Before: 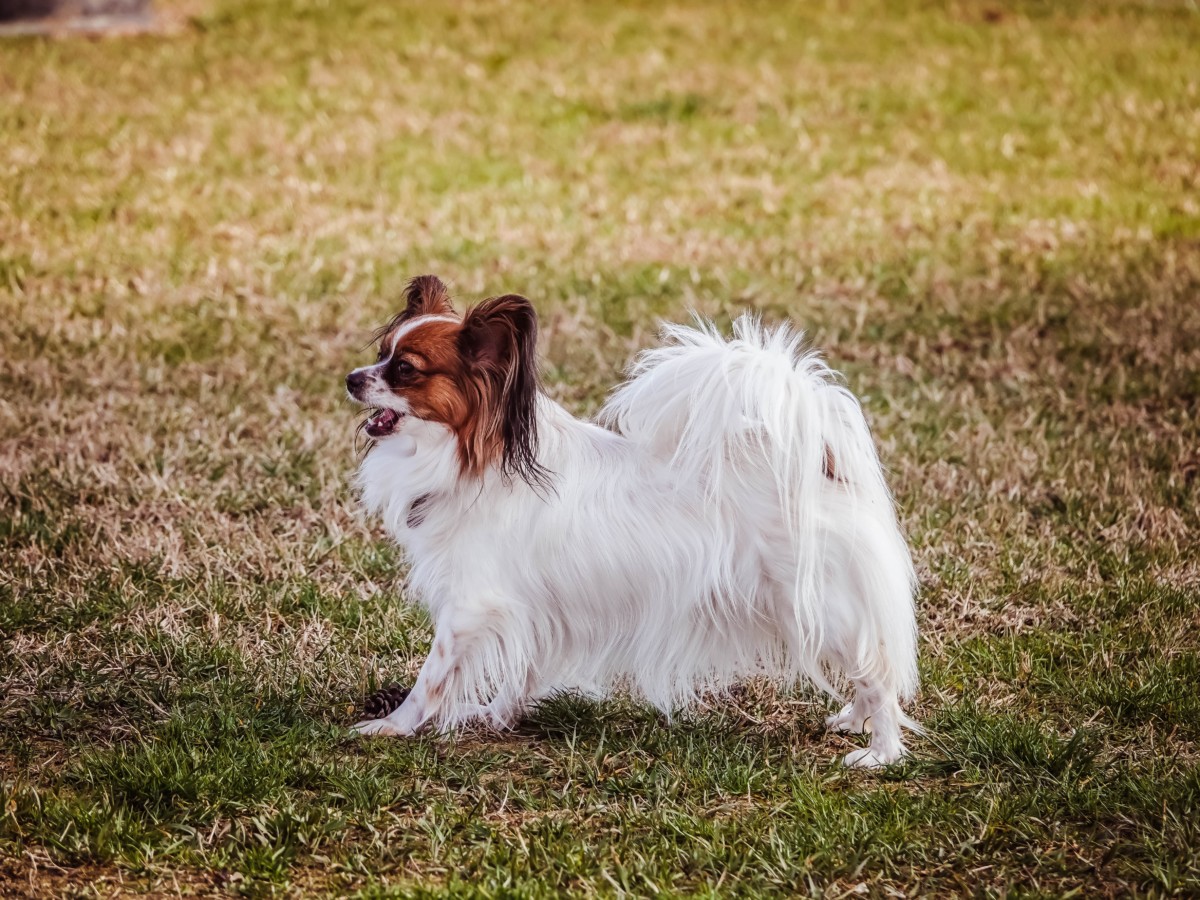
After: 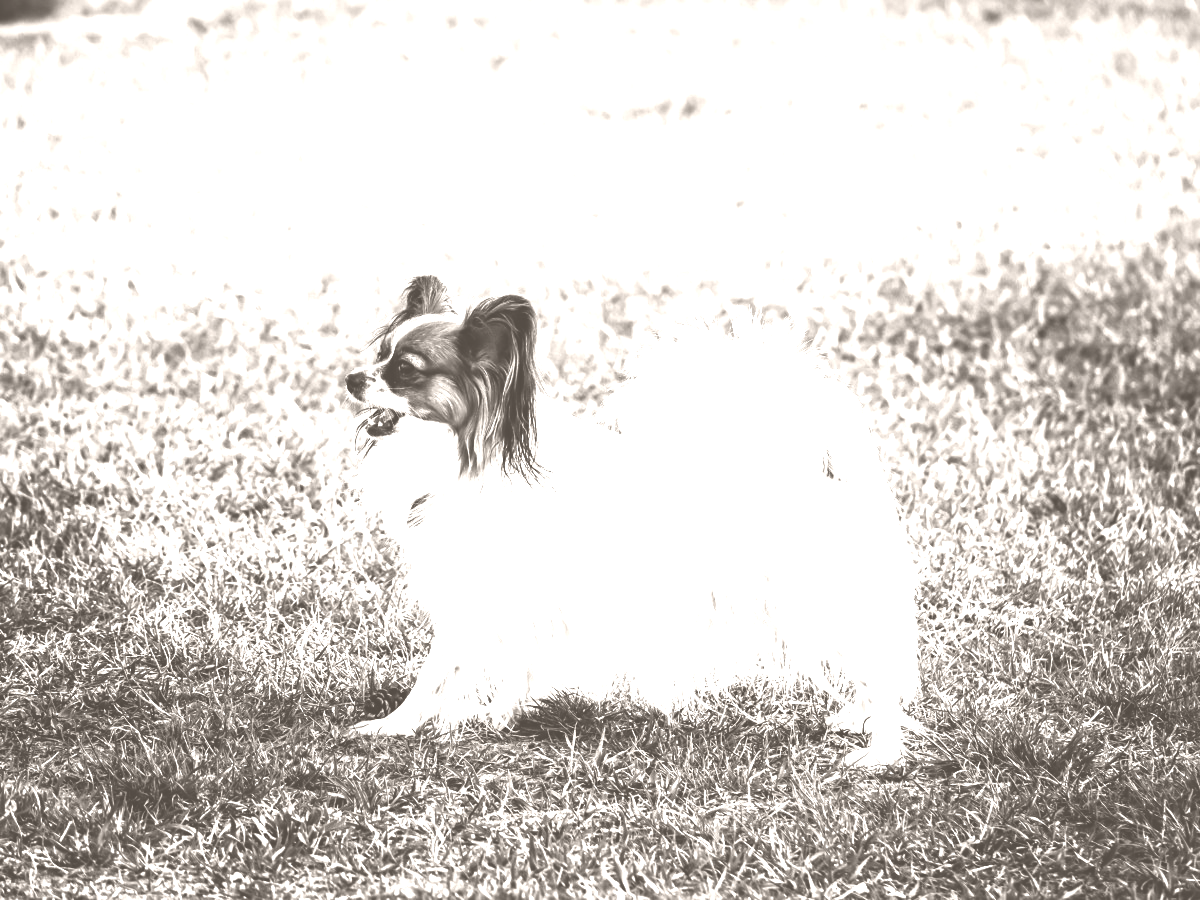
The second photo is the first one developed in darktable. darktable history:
levels: levels [0, 0.476, 0.951]
colorize: hue 34.49°, saturation 35.33%, source mix 100%, lightness 55%, version 1
tone equalizer: -8 EV -1.08 EV, -7 EV -1.01 EV, -6 EV -0.867 EV, -5 EV -0.578 EV, -3 EV 0.578 EV, -2 EV 0.867 EV, -1 EV 1.01 EV, +0 EV 1.08 EV, edges refinement/feathering 500, mask exposure compensation -1.57 EV, preserve details no
